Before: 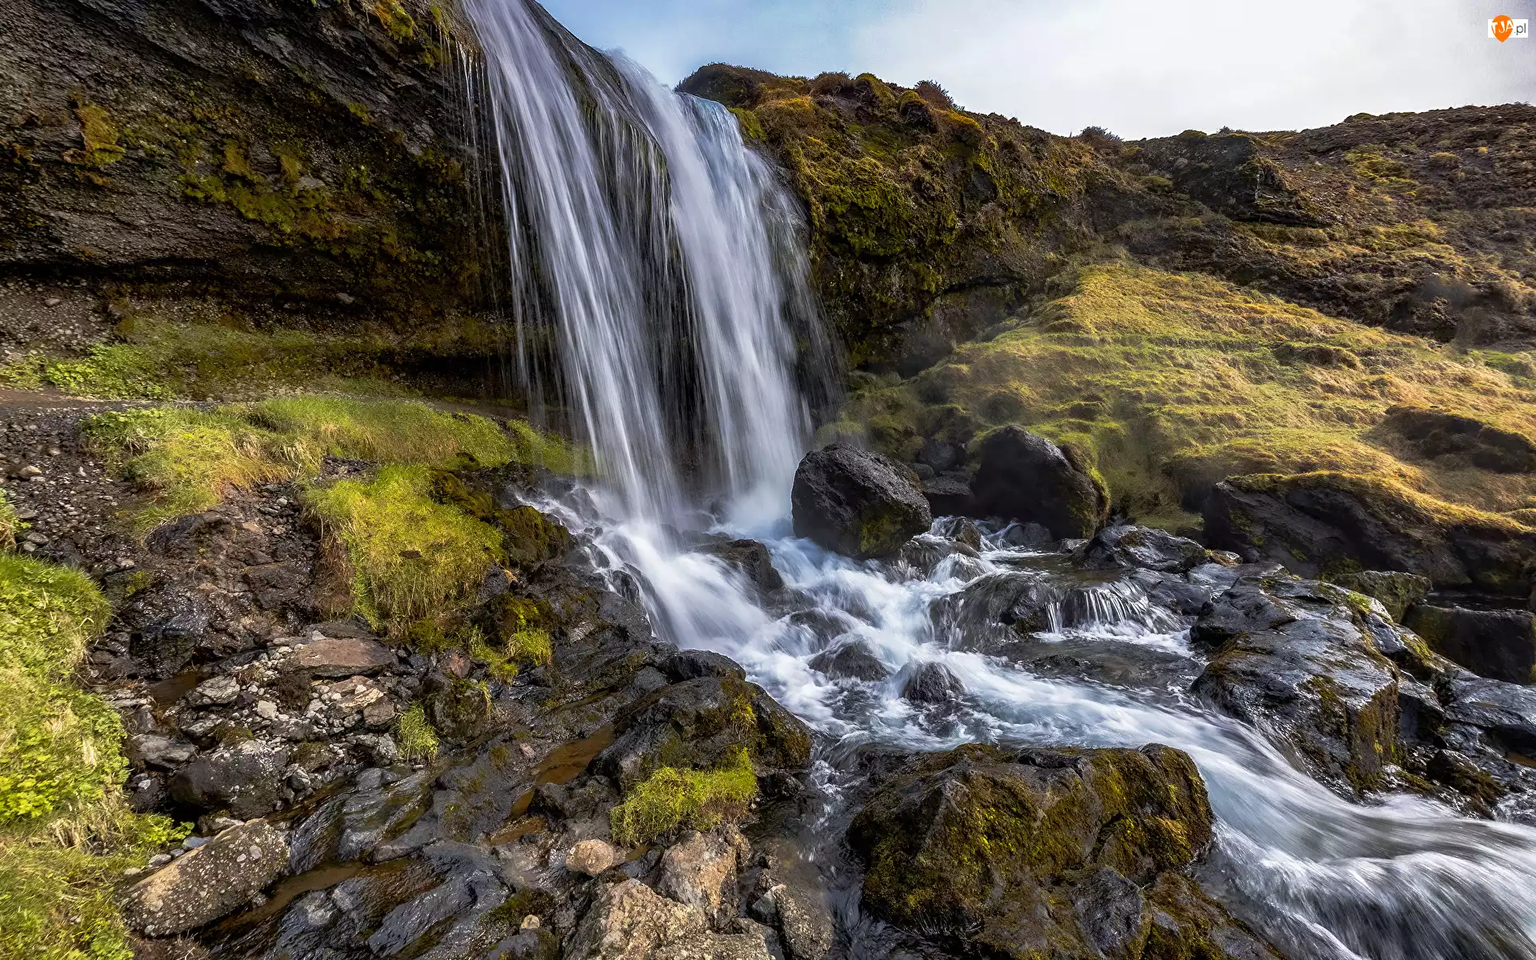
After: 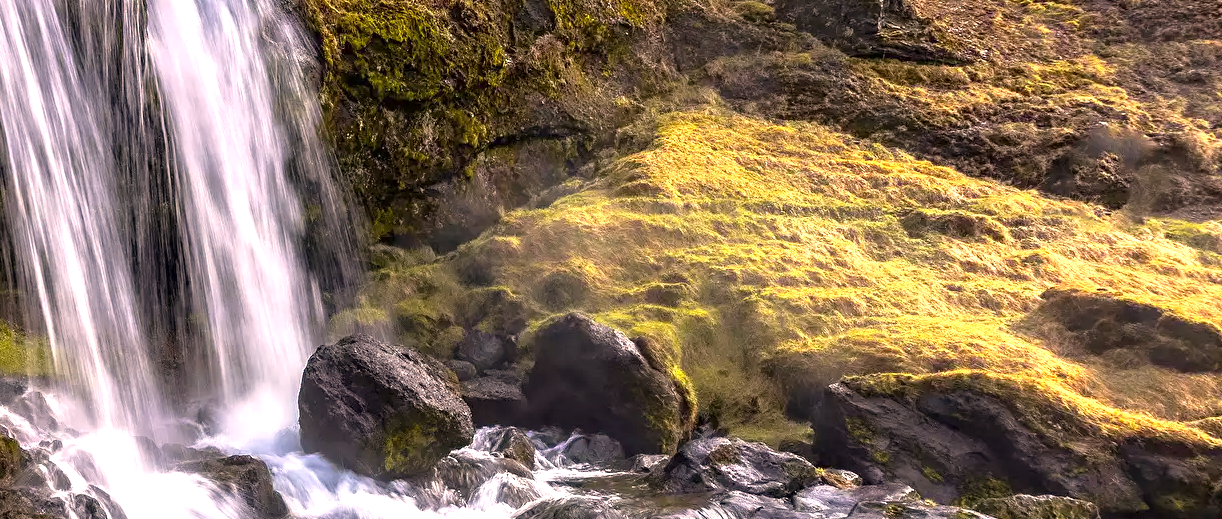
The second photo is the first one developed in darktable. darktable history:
exposure: exposure 1.137 EV, compensate highlight preservation false
crop: left 36.005%, top 18.293%, right 0.31%, bottom 38.444%
color correction: highlights a* 11.96, highlights b* 11.58
